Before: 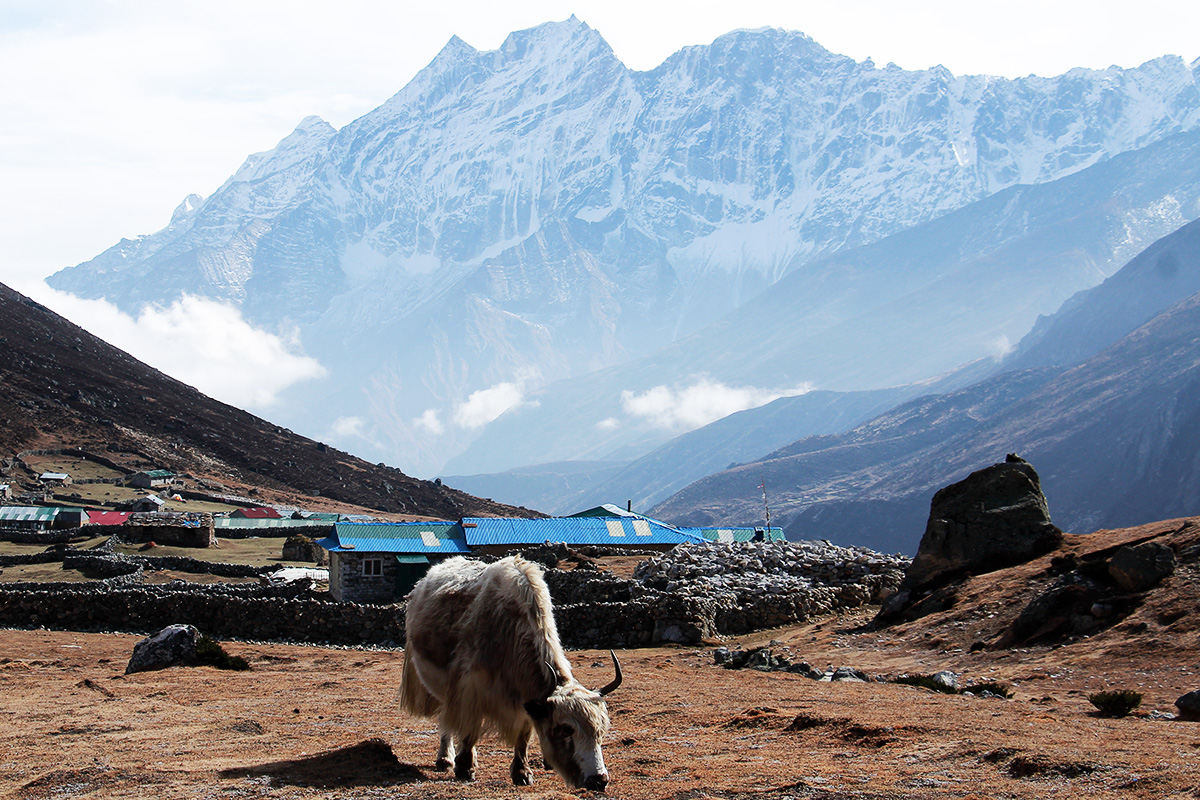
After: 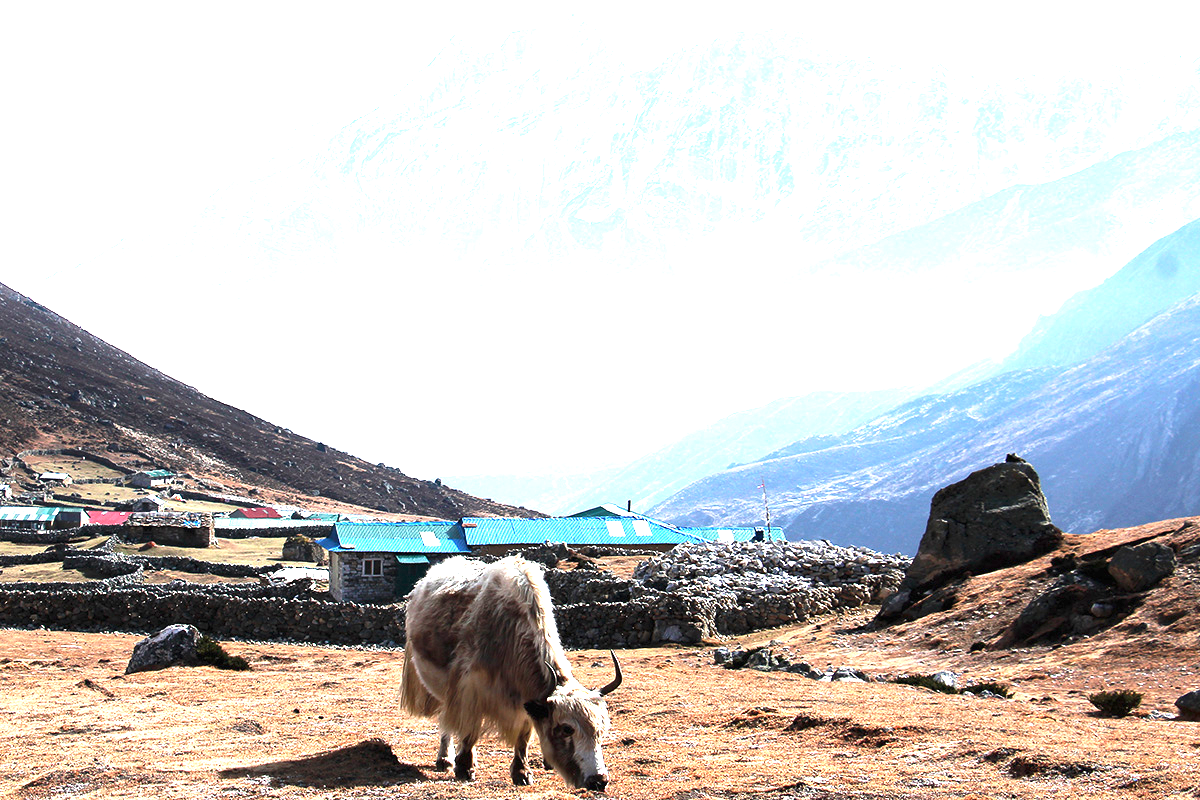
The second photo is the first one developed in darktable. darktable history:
tone equalizer: on, module defaults
exposure: black level correction 0, exposure 1.75 EV, compensate exposure bias true, compensate highlight preservation false
